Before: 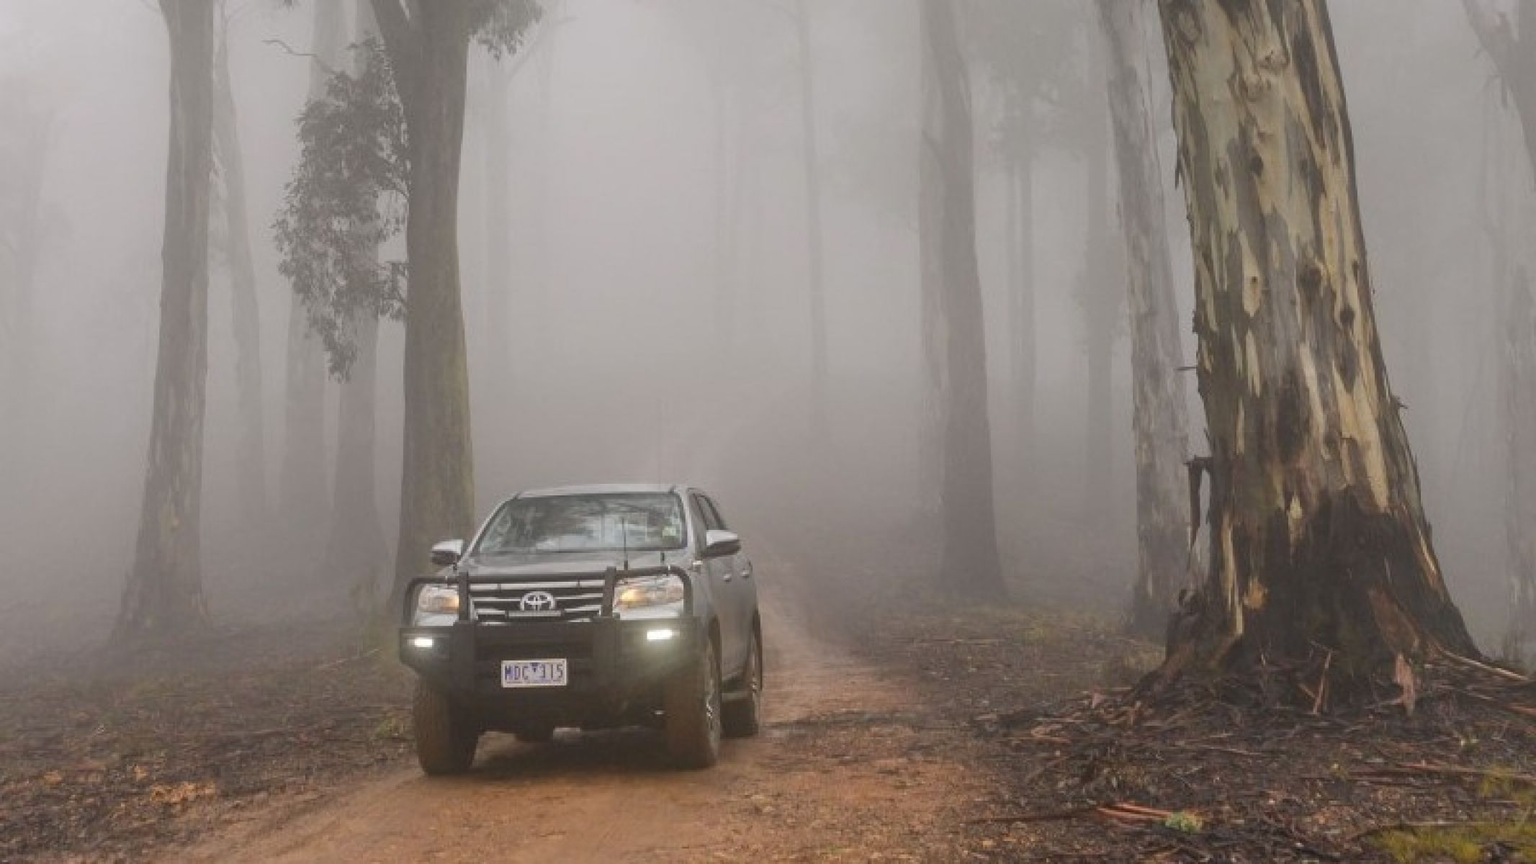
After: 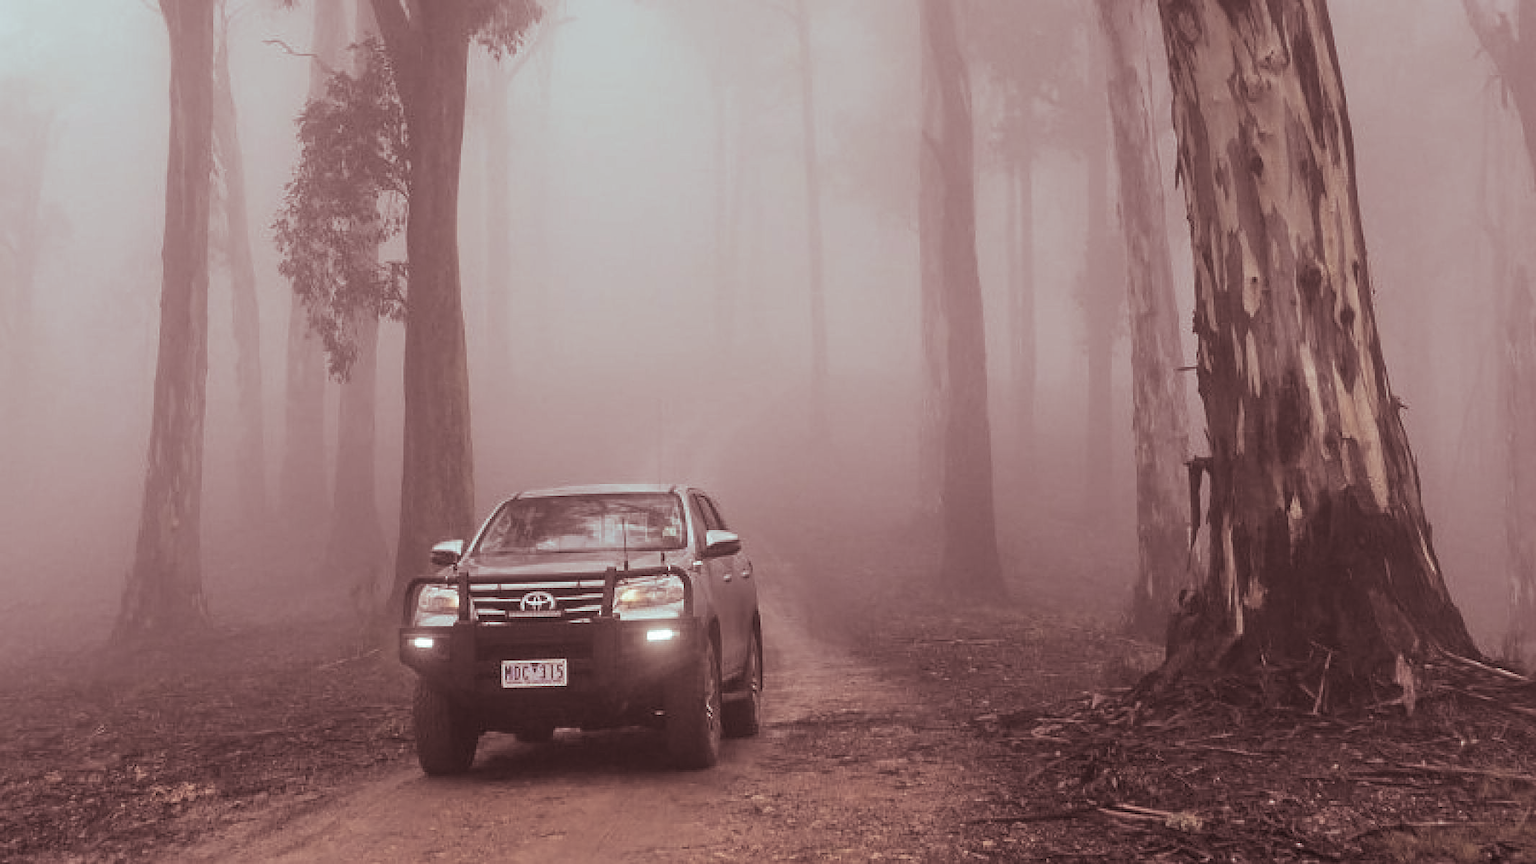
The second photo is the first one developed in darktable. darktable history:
split-toning: shadows › saturation 0.3, highlights › hue 180°, highlights › saturation 0.3, compress 0%
sharpen: on, module defaults
contrast brightness saturation: contrast 0.11, saturation -0.17
